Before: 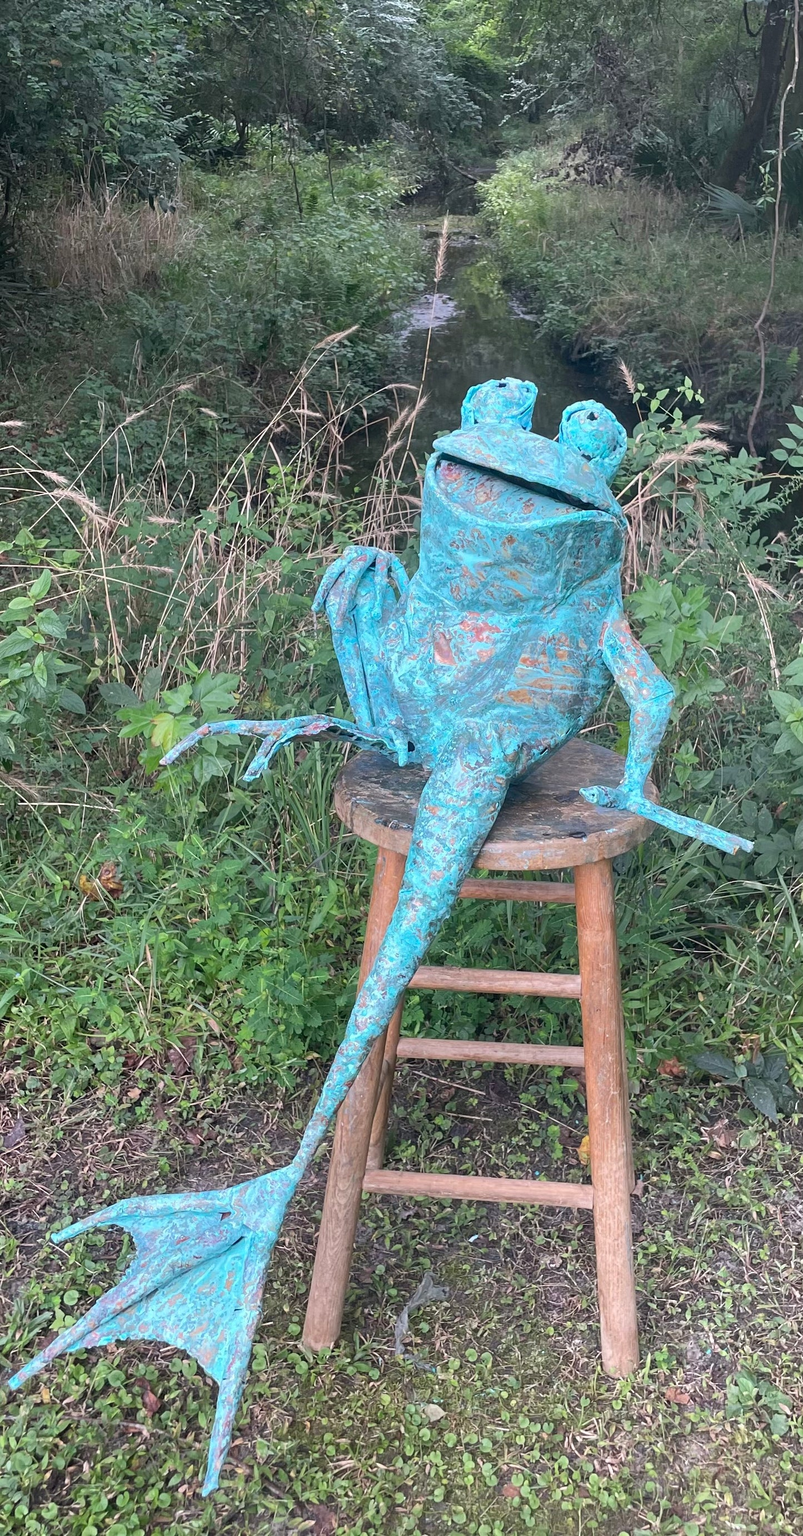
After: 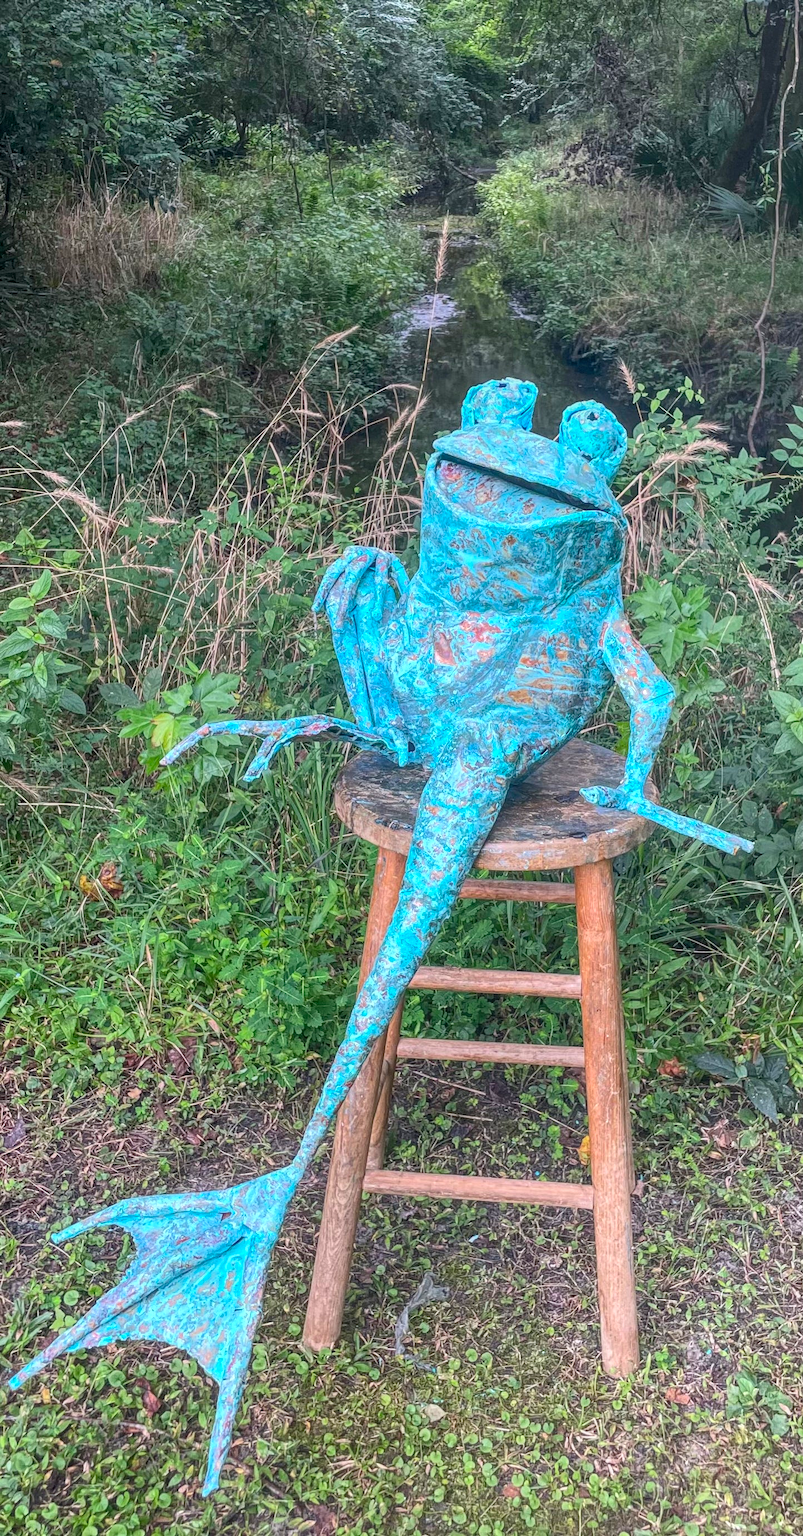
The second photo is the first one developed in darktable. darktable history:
local contrast: highlights 66%, shadows 33%, detail 166%, midtone range 0.2
contrast brightness saturation: contrast 0.16, saturation 0.32
